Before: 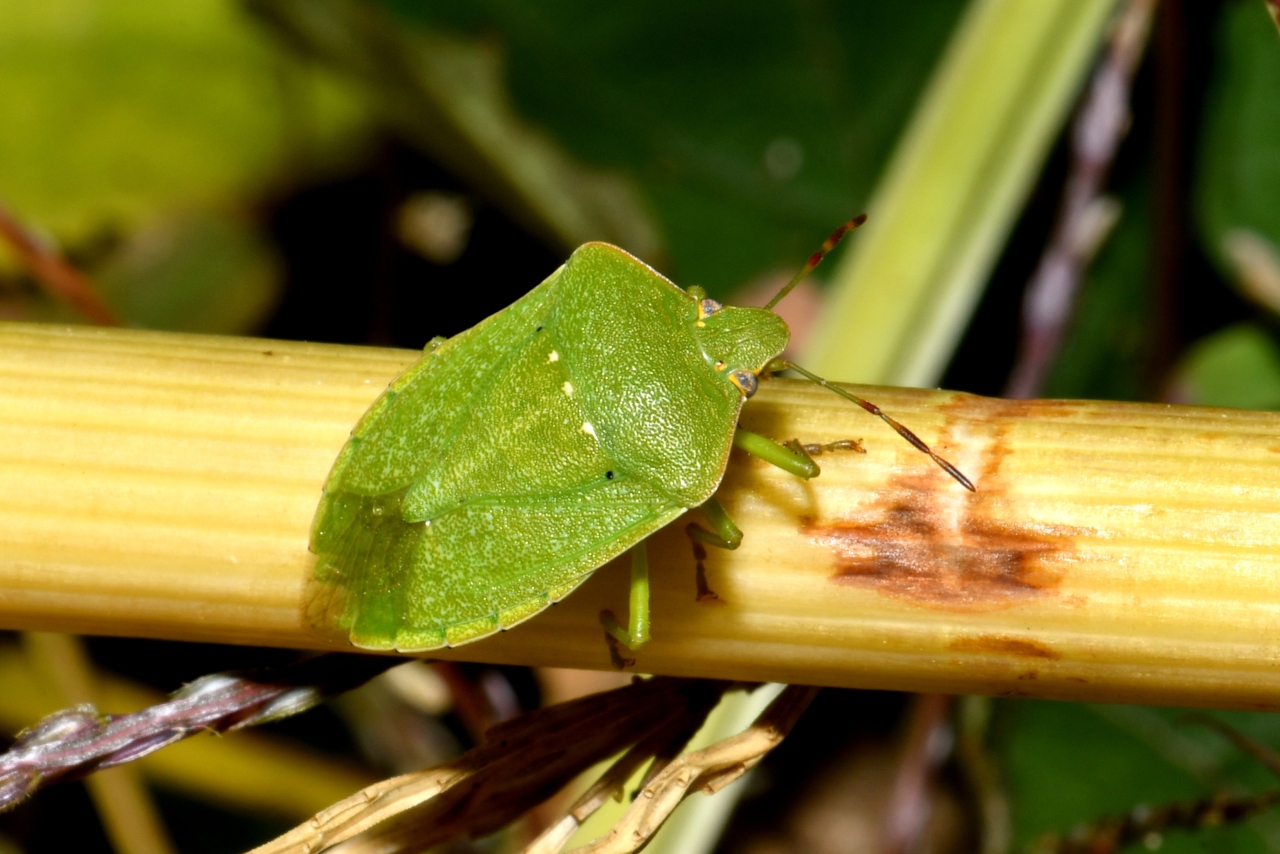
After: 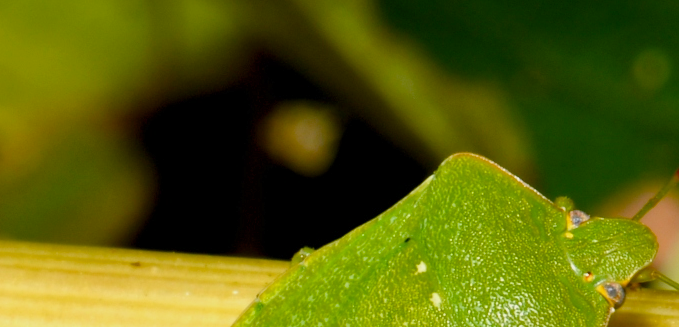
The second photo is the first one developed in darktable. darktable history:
color balance rgb: shadows lift › chroma 0.986%, shadows lift › hue 111.25°, power › luminance 3.363%, power › hue 229.19°, perceptual saturation grading › global saturation 35.038%, perceptual saturation grading › highlights -29.854%, perceptual saturation grading › shadows 35.911%, contrast -9.526%
crop: left 10.352%, top 10.481%, right 36.578%, bottom 51.147%
